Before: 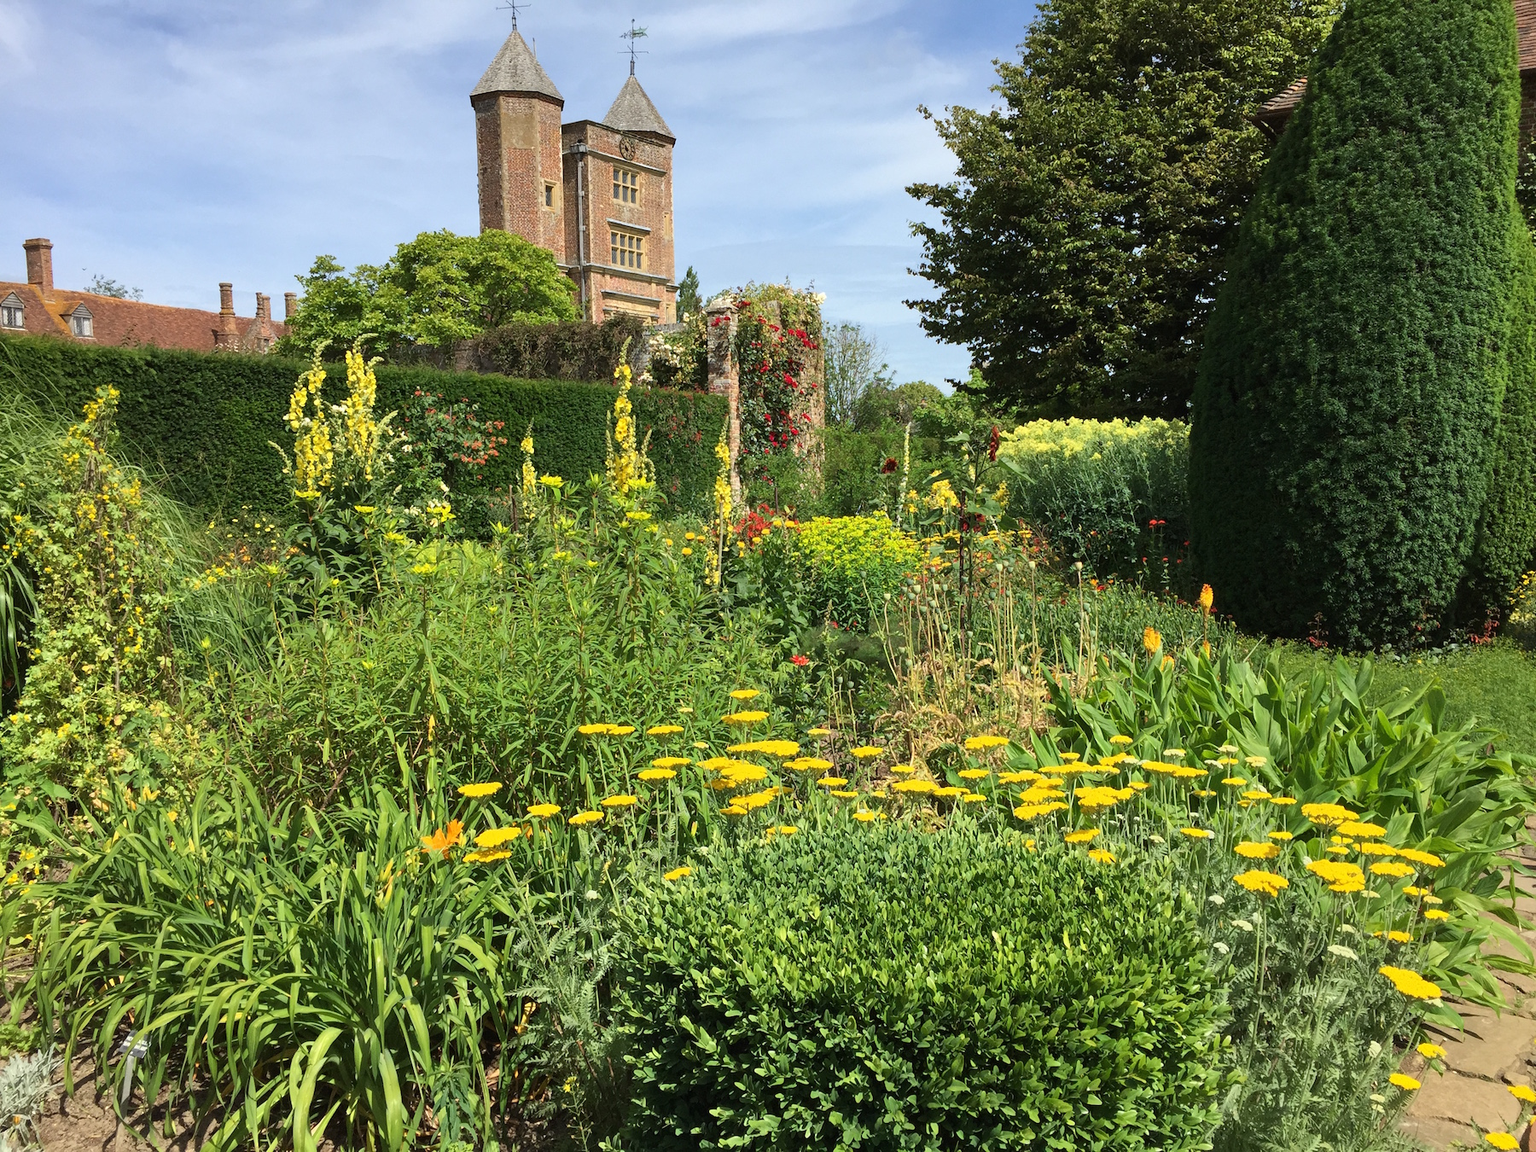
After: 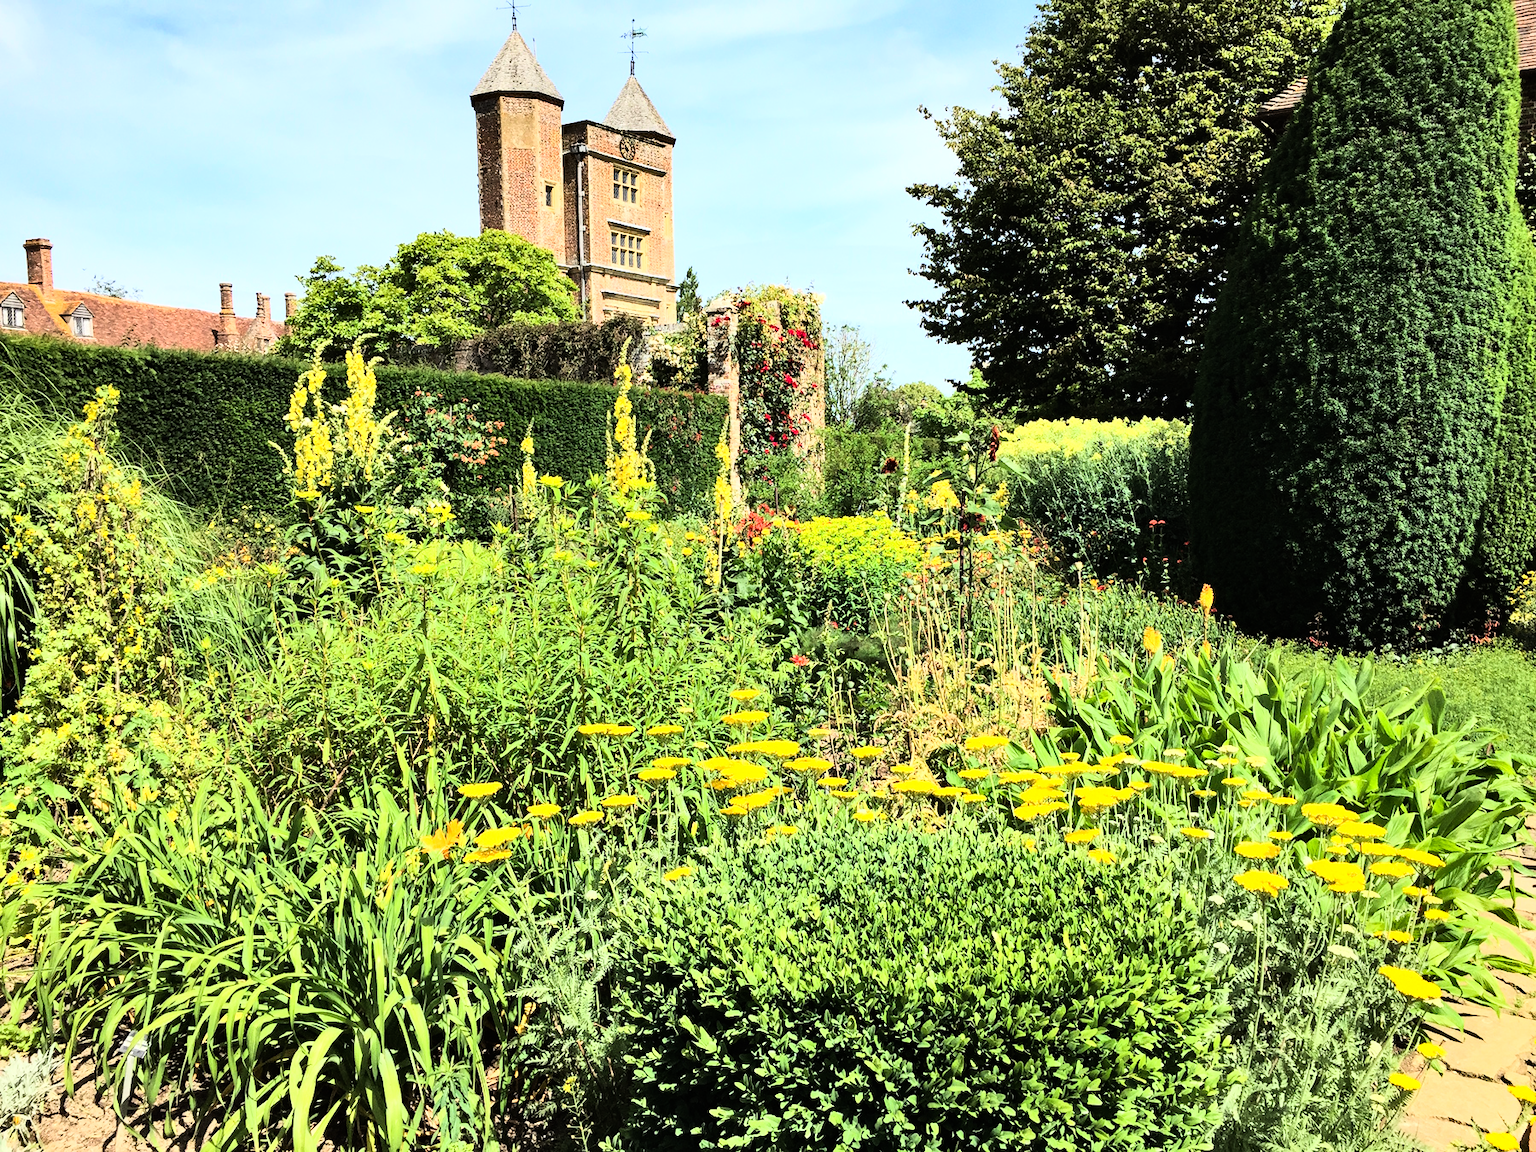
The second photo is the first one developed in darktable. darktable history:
rgb curve: curves: ch0 [(0, 0) (0.21, 0.15) (0.24, 0.21) (0.5, 0.75) (0.75, 0.96) (0.89, 0.99) (1, 1)]; ch1 [(0, 0.02) (0.21, 0.13) (0.25, 0.2) (0.5, 0.67) (0.75, 0.9) (0.89, 0.97) (1, 1)]; ch2 [(0, 0.02) (0.21, 0.13) (0.25, 0.2) (0.5, 0.67) (0.75, 0.9) (0.89, 0.97) (1, 1)], compensate middle gray true
shadows and highlights: soften with gaussian
sharpen: radius 2.883, amount 0.868, threshold 47.523
